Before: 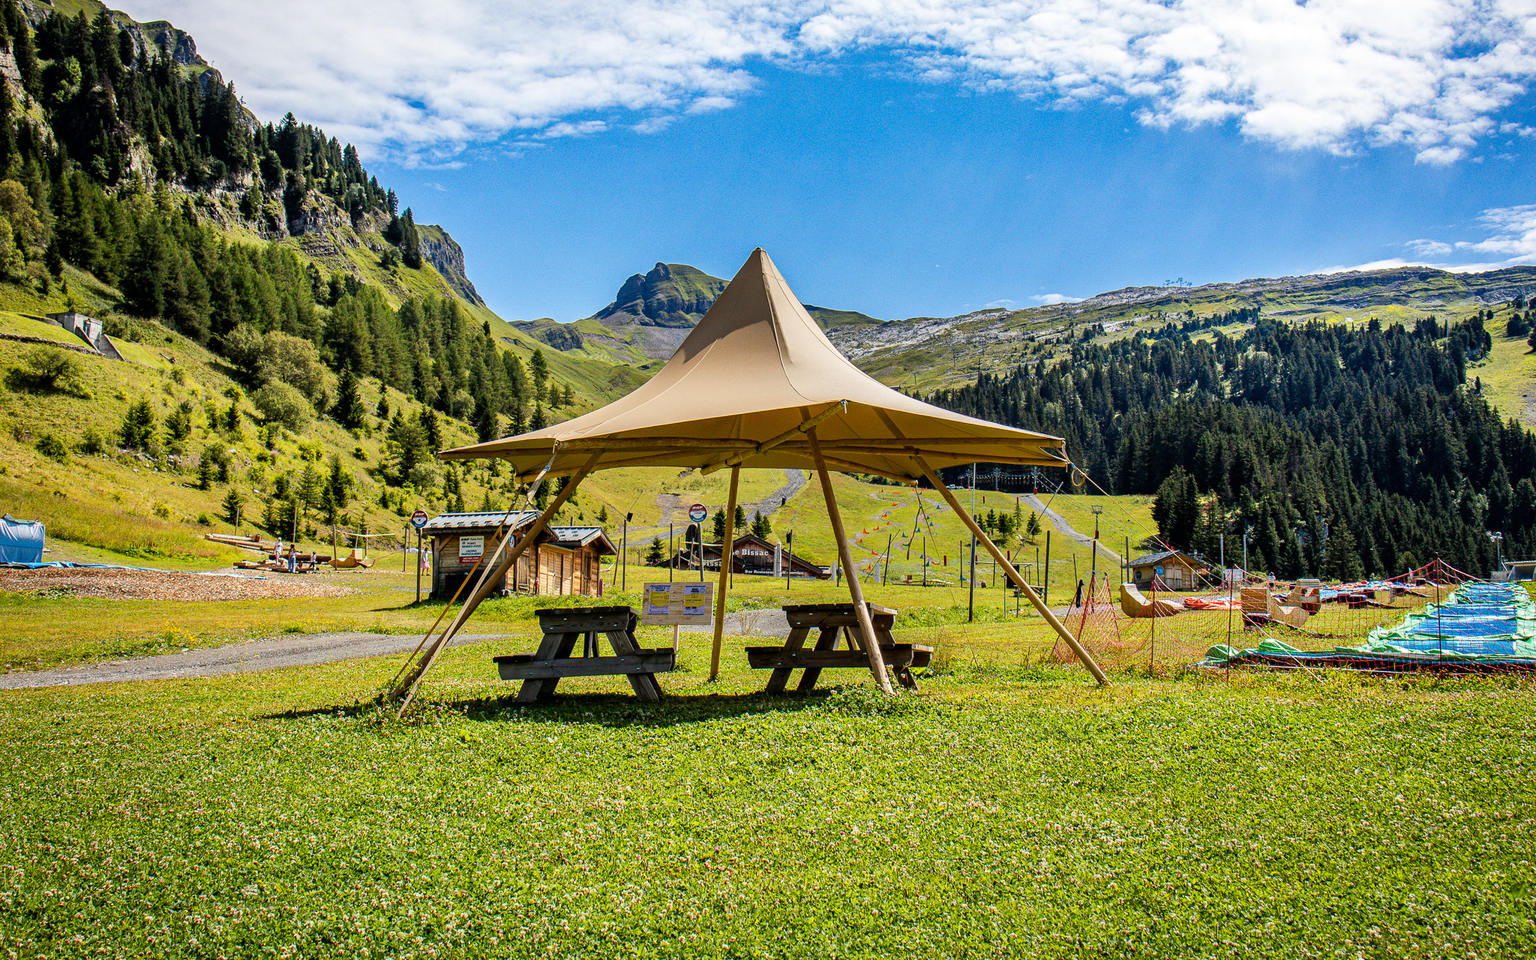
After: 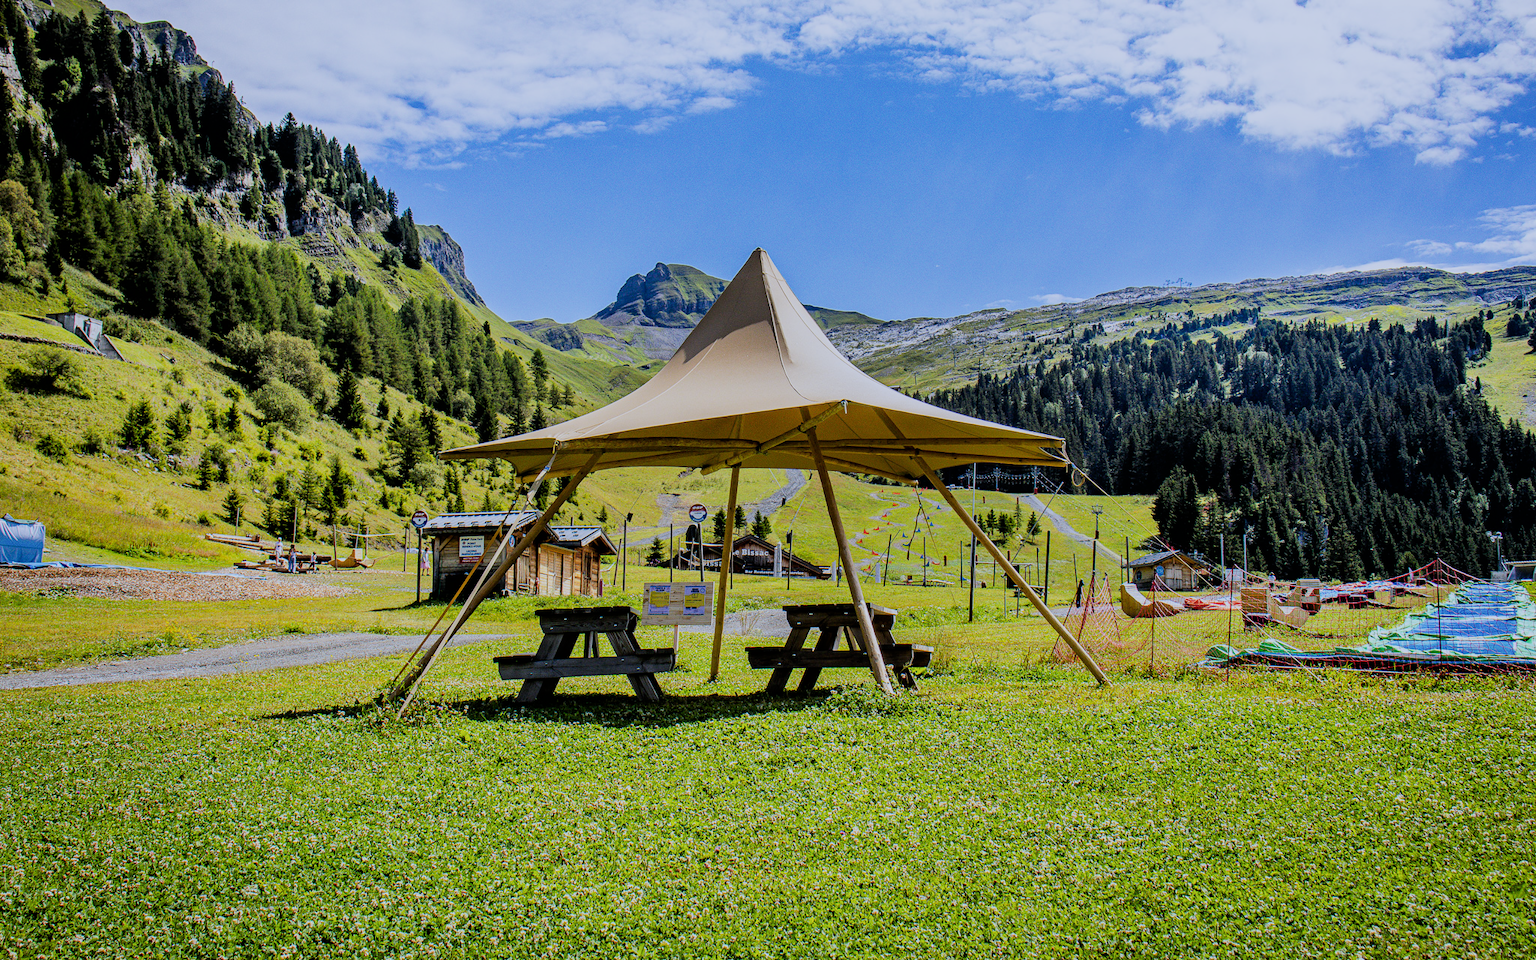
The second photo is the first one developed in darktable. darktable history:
filmic rgb: black relative exposure -7.65 EV, white relative exposure 4.56 EV, hardness 3.61
white balance: red 0.948, green 1.02, blue 1.176
